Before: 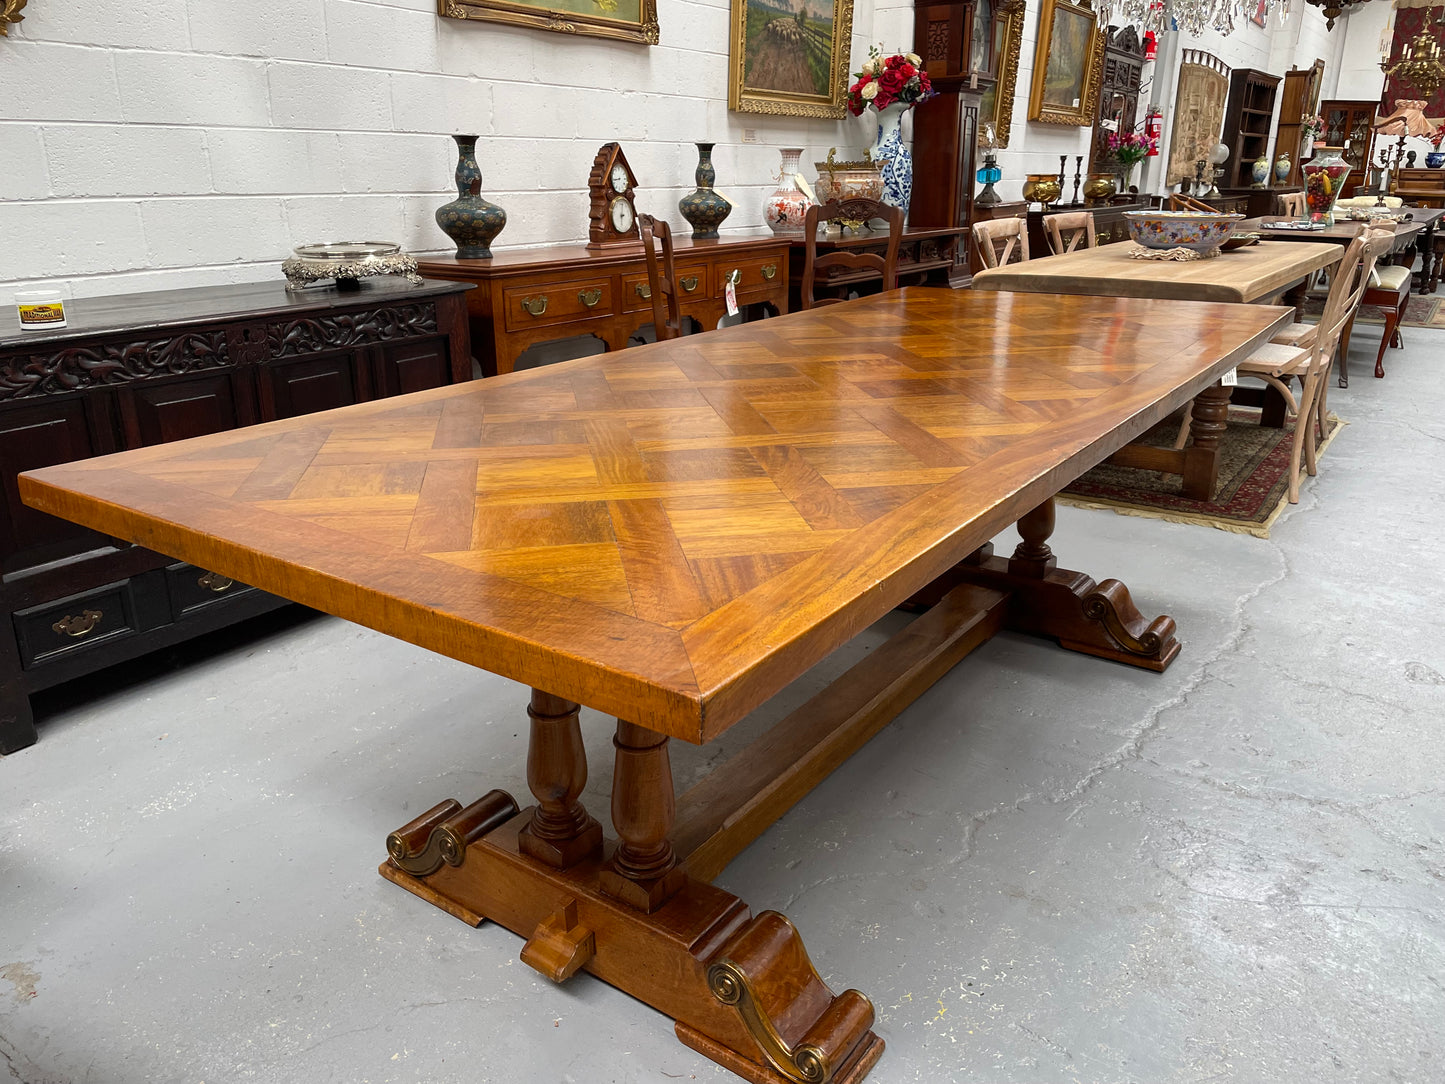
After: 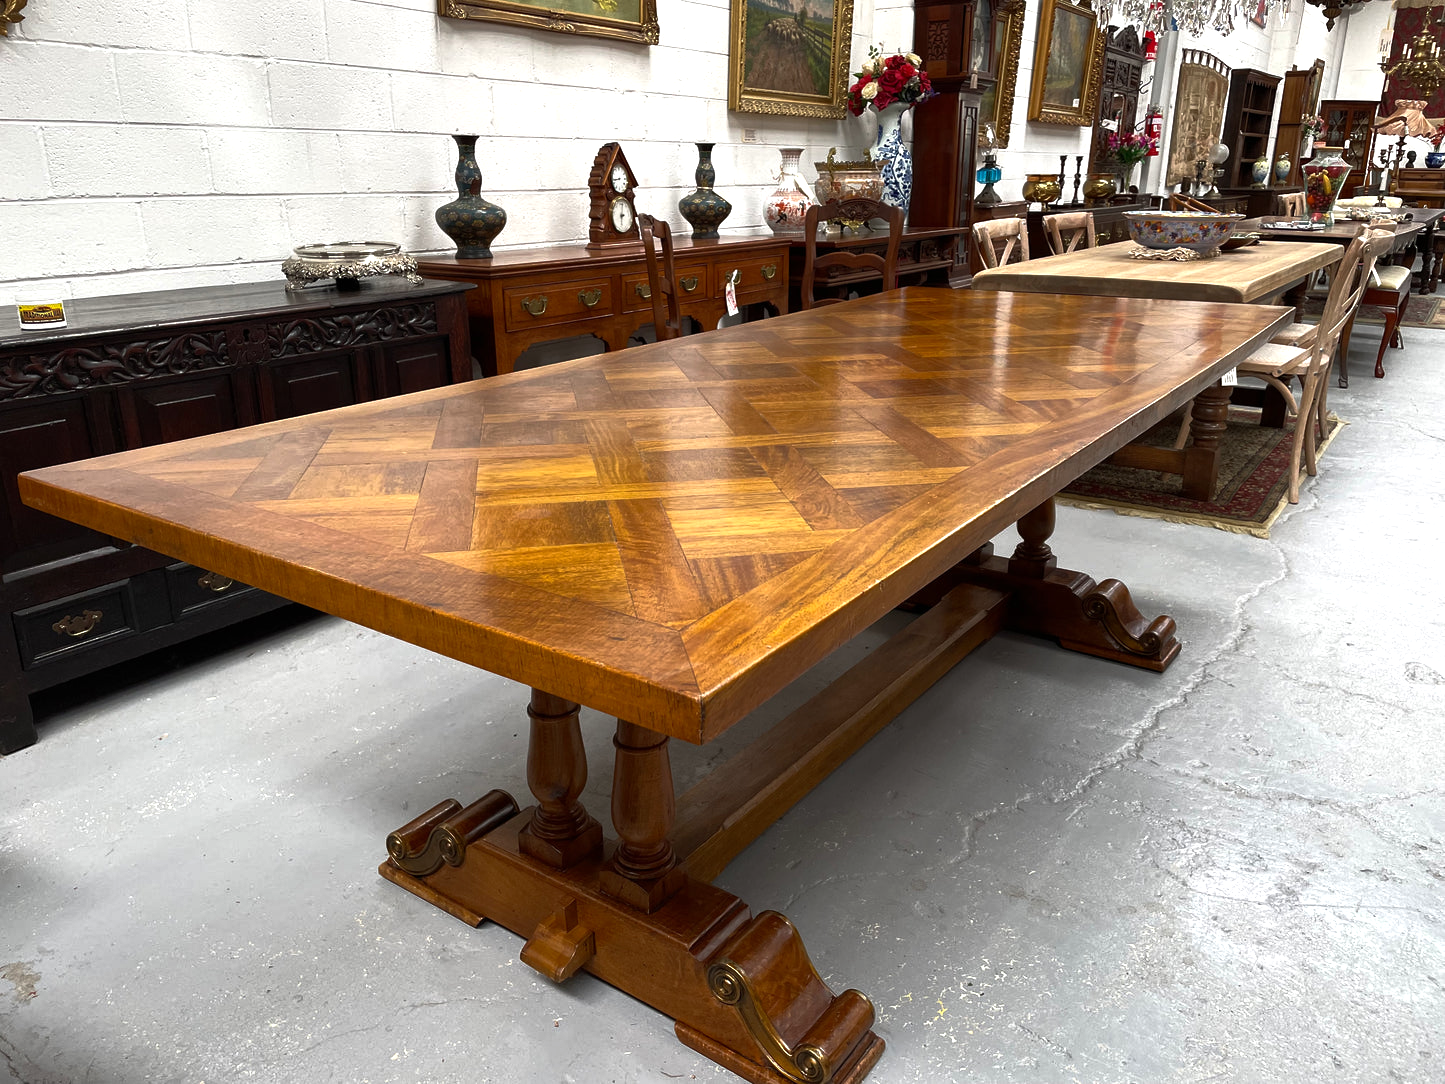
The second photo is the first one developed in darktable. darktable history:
exposure: exposure 0.515 EV, compensate highlight preservation false
rgb curve: curves: ch0 [(0, 0) (0.415, 0.237) (1, 1)]
